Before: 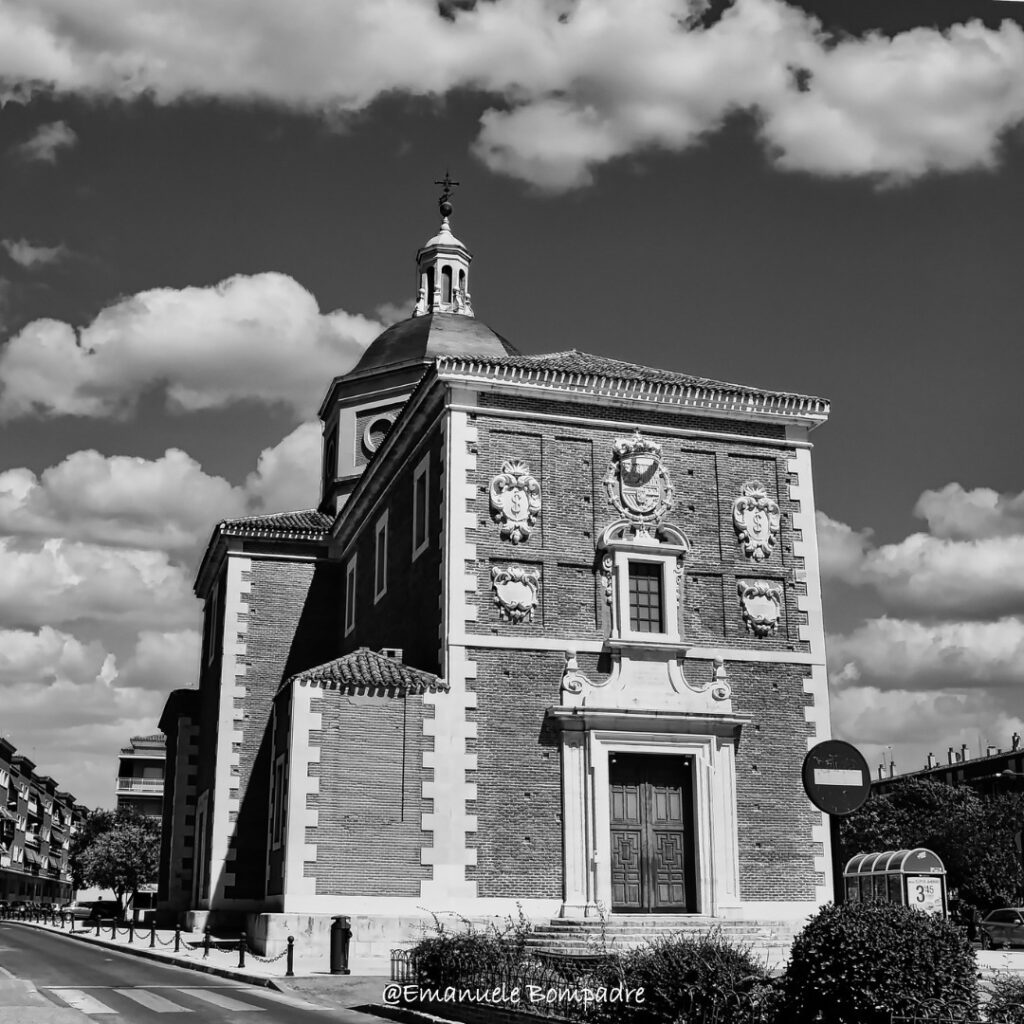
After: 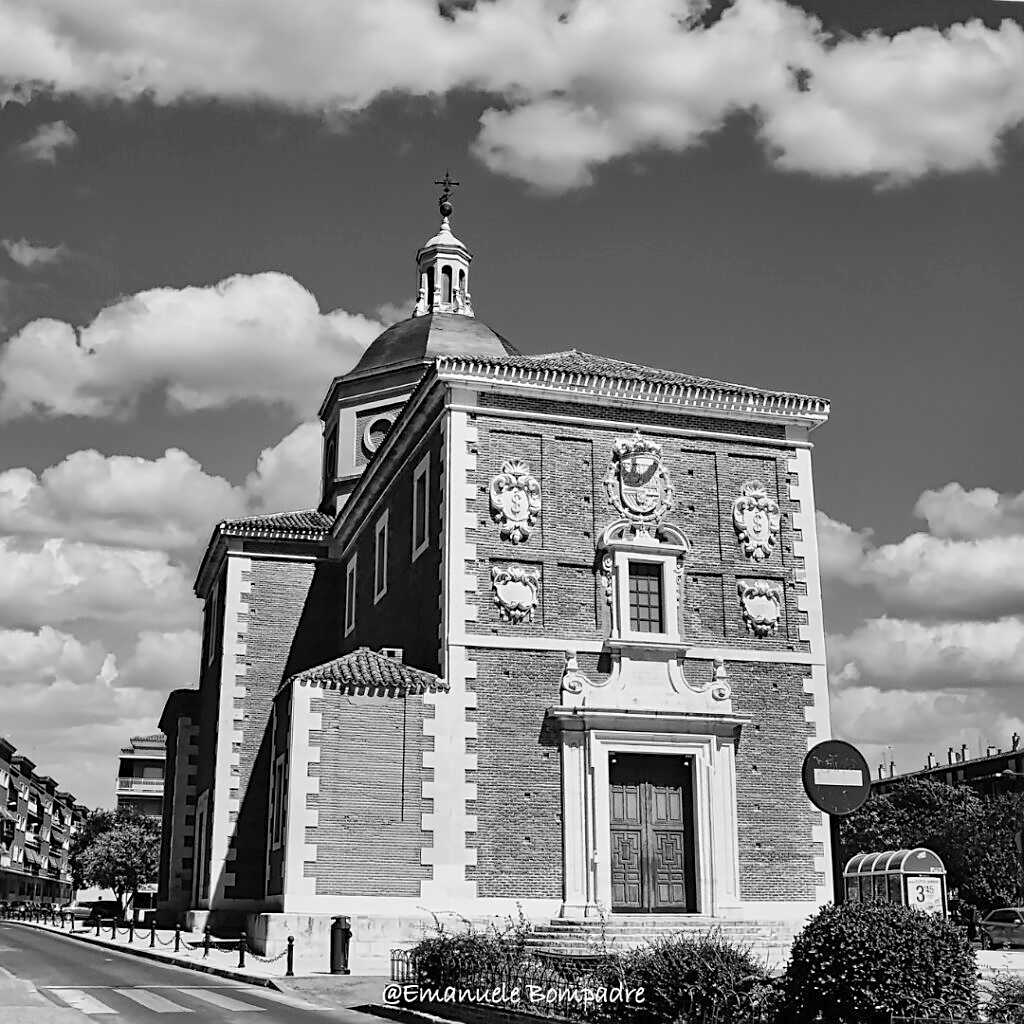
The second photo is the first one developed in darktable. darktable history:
sharpen: on, module defaults
levels: levels [0, 0.445, 1]
